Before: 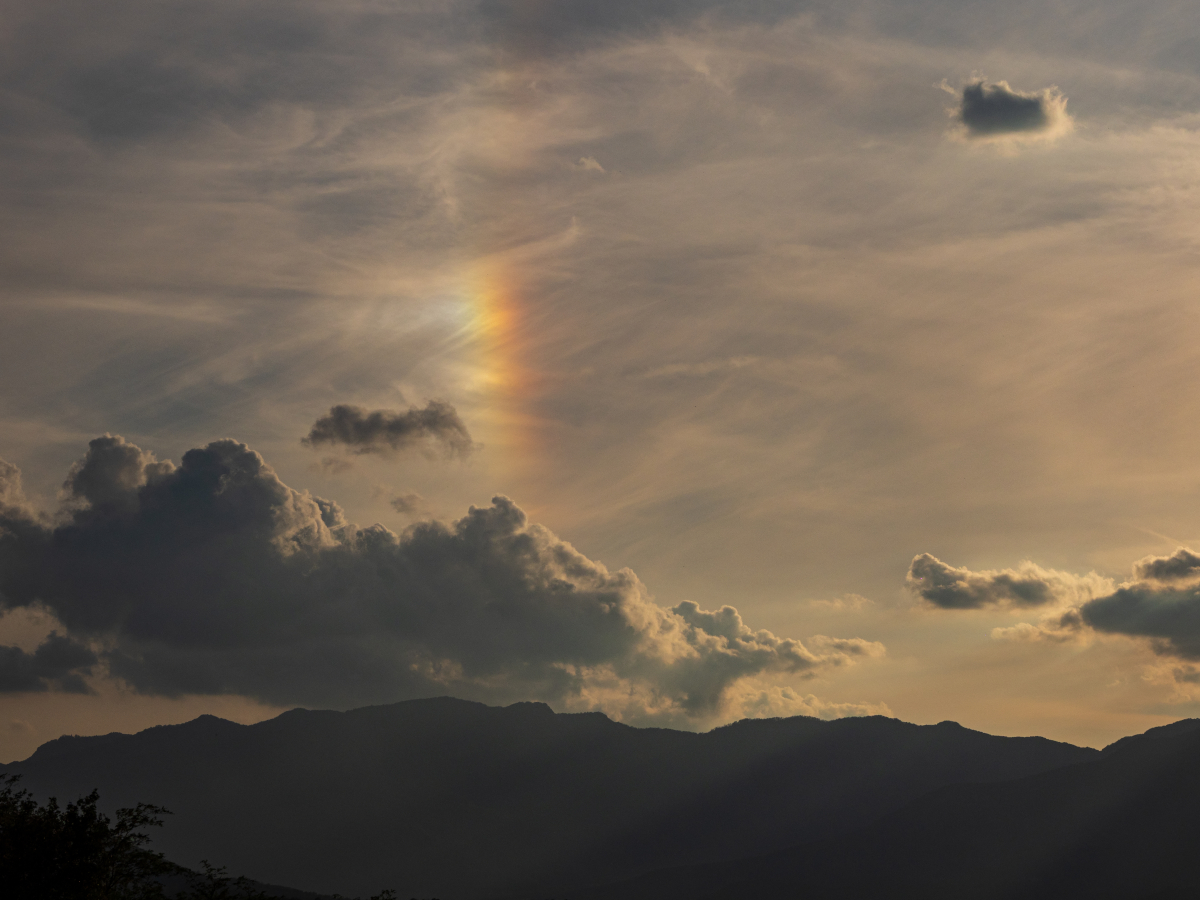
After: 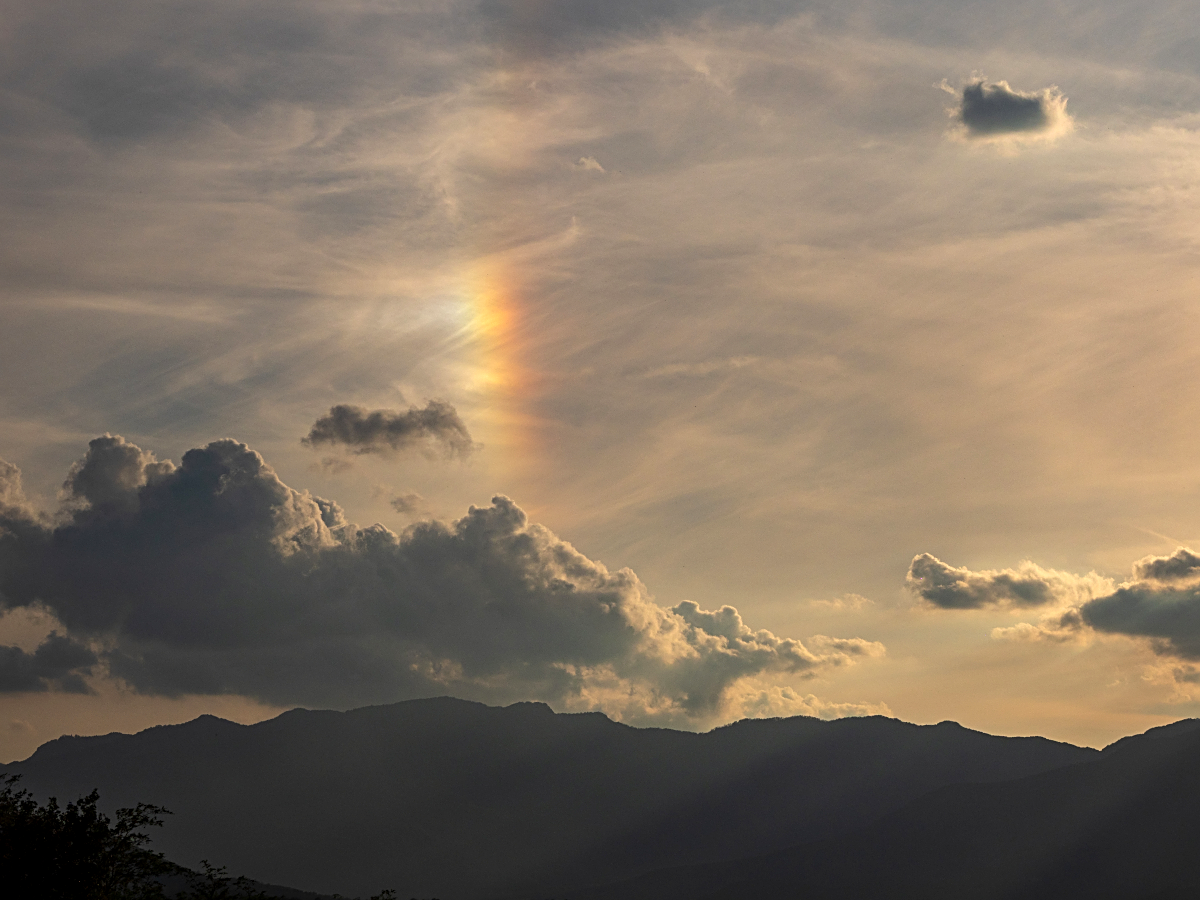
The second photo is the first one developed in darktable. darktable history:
exposure: black level correction 0.001, exposure 0.5 EV, compensate exposure bias true, compensate highlight preservation false
sharpen: on, module defaults
base curve: preserve colors none
